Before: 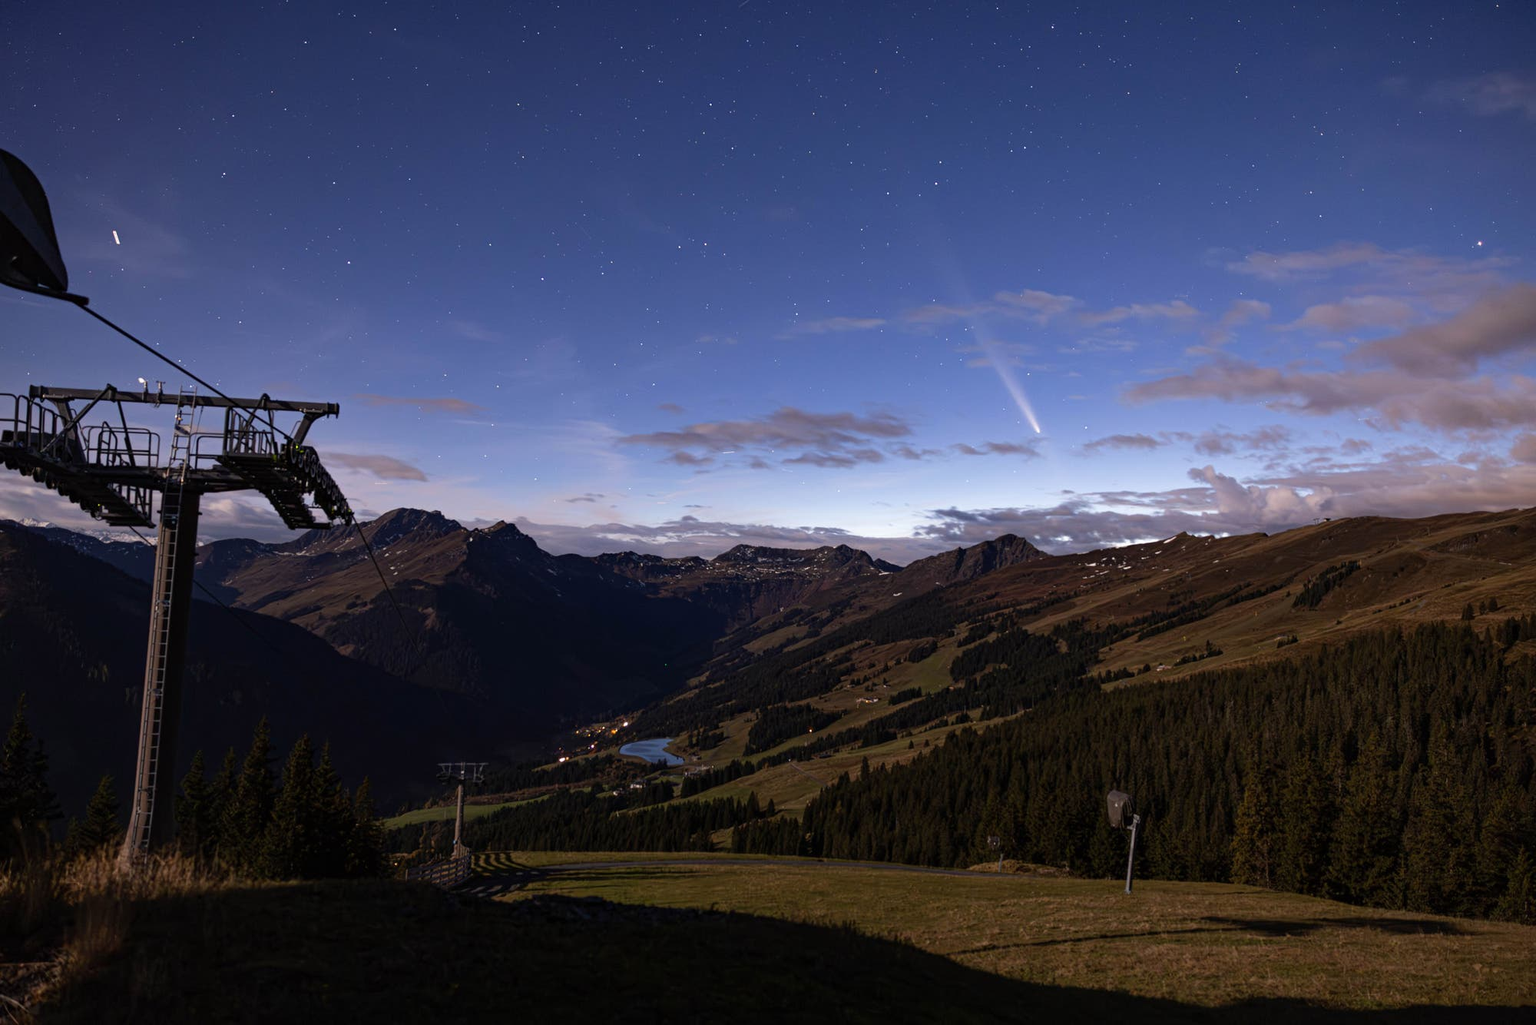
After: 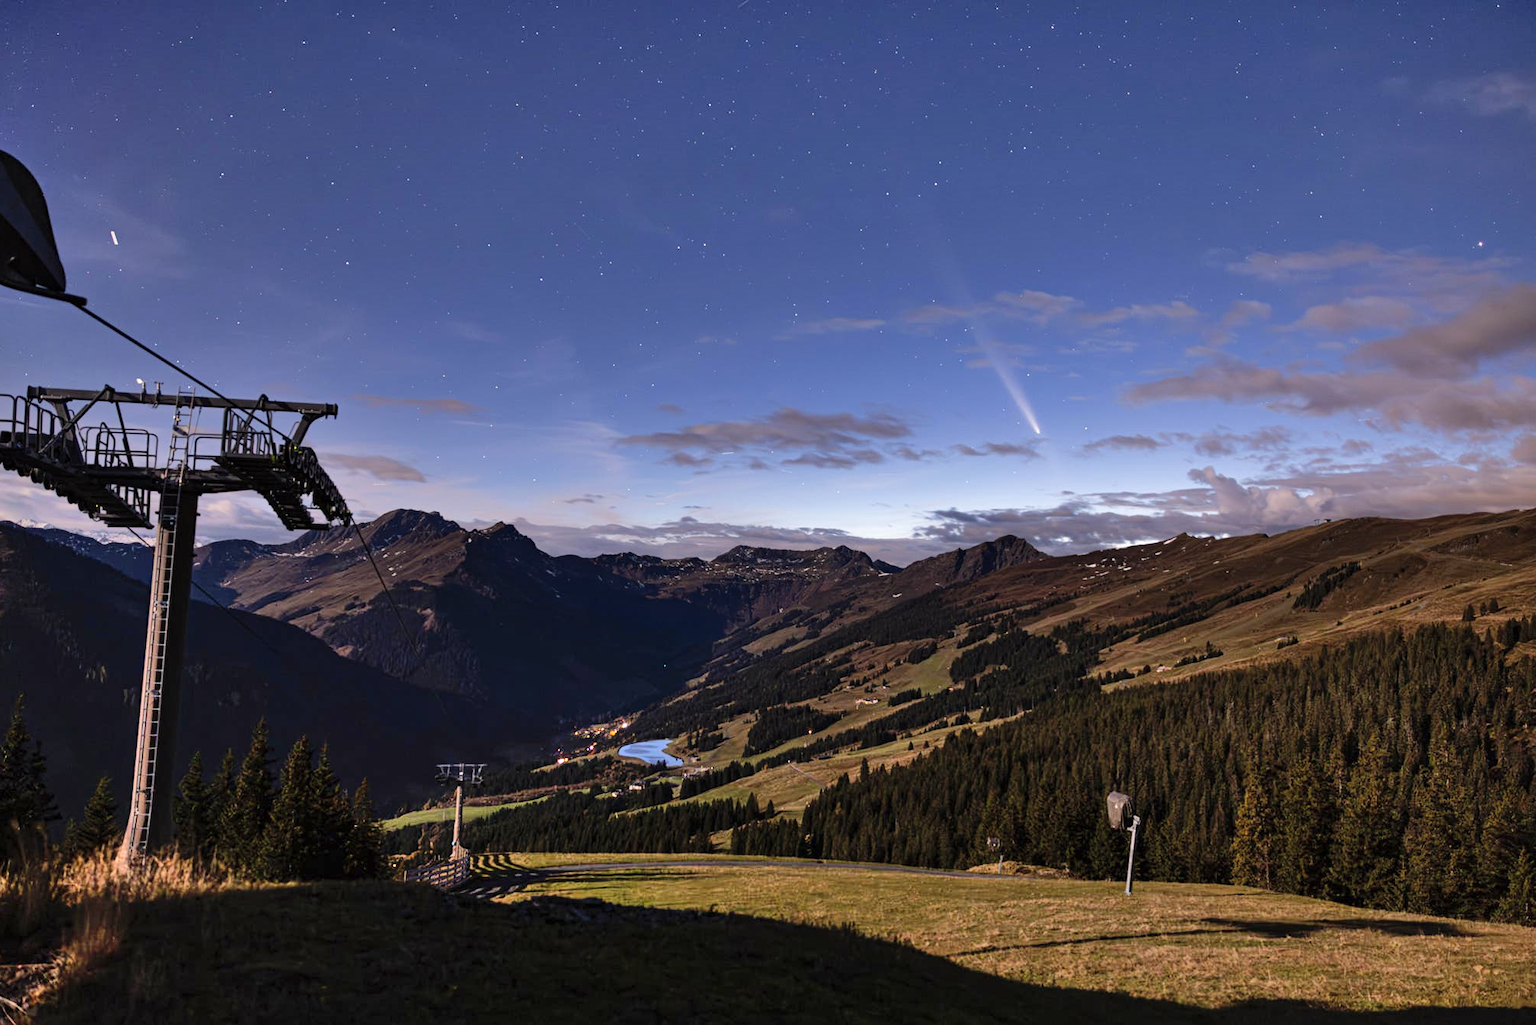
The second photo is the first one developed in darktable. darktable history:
shadows and highlights: shadows 60.92, soften with gaussian
crop and rotate: left 0.163%, bottom 0.007%
